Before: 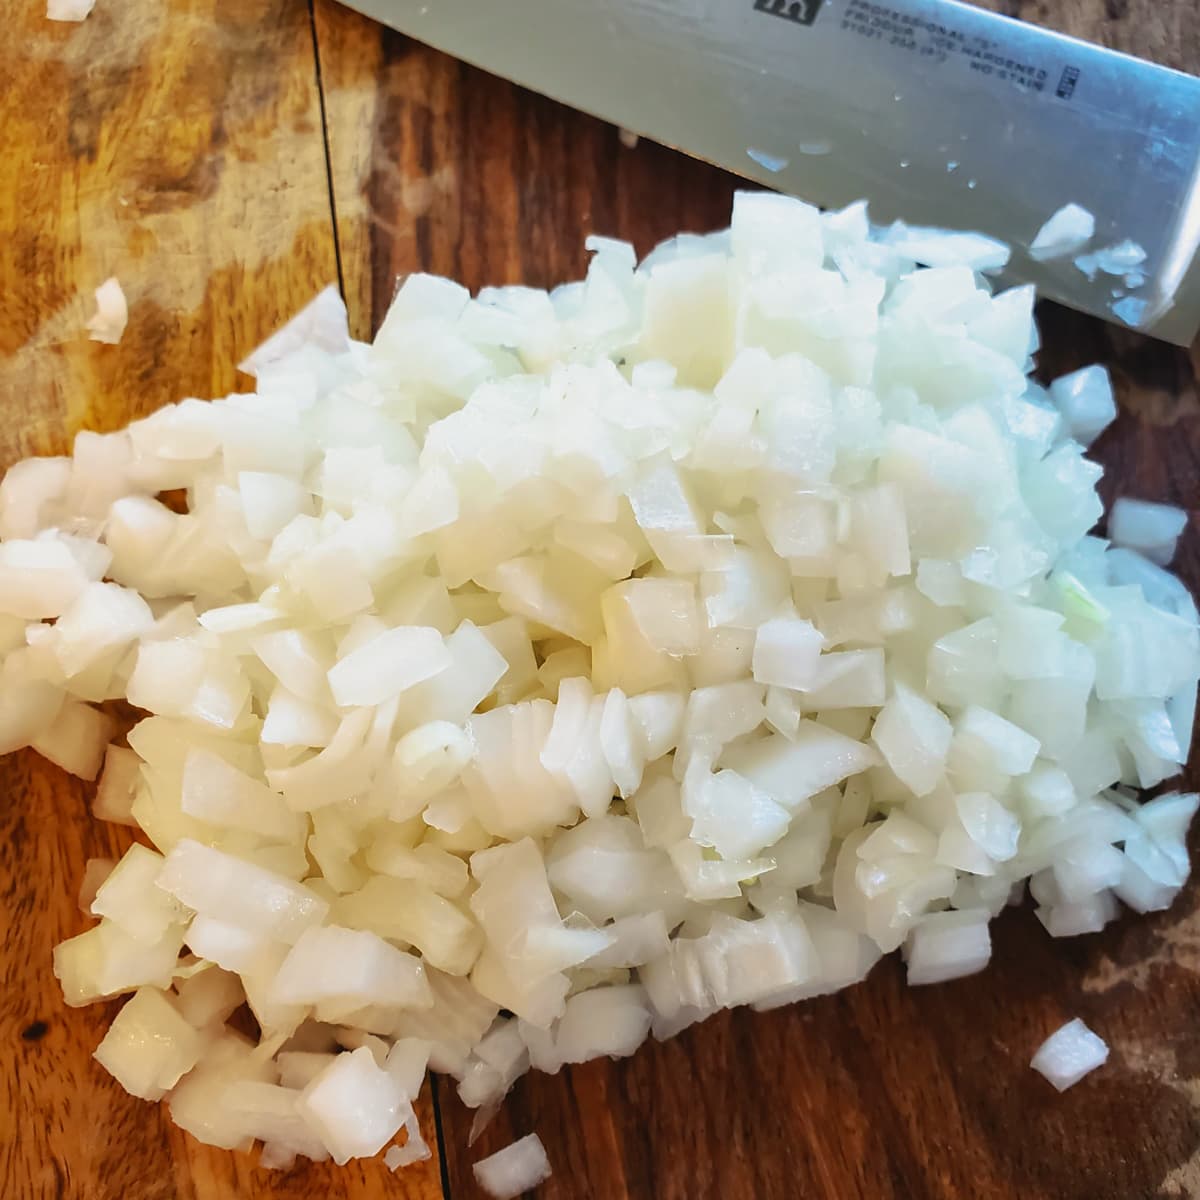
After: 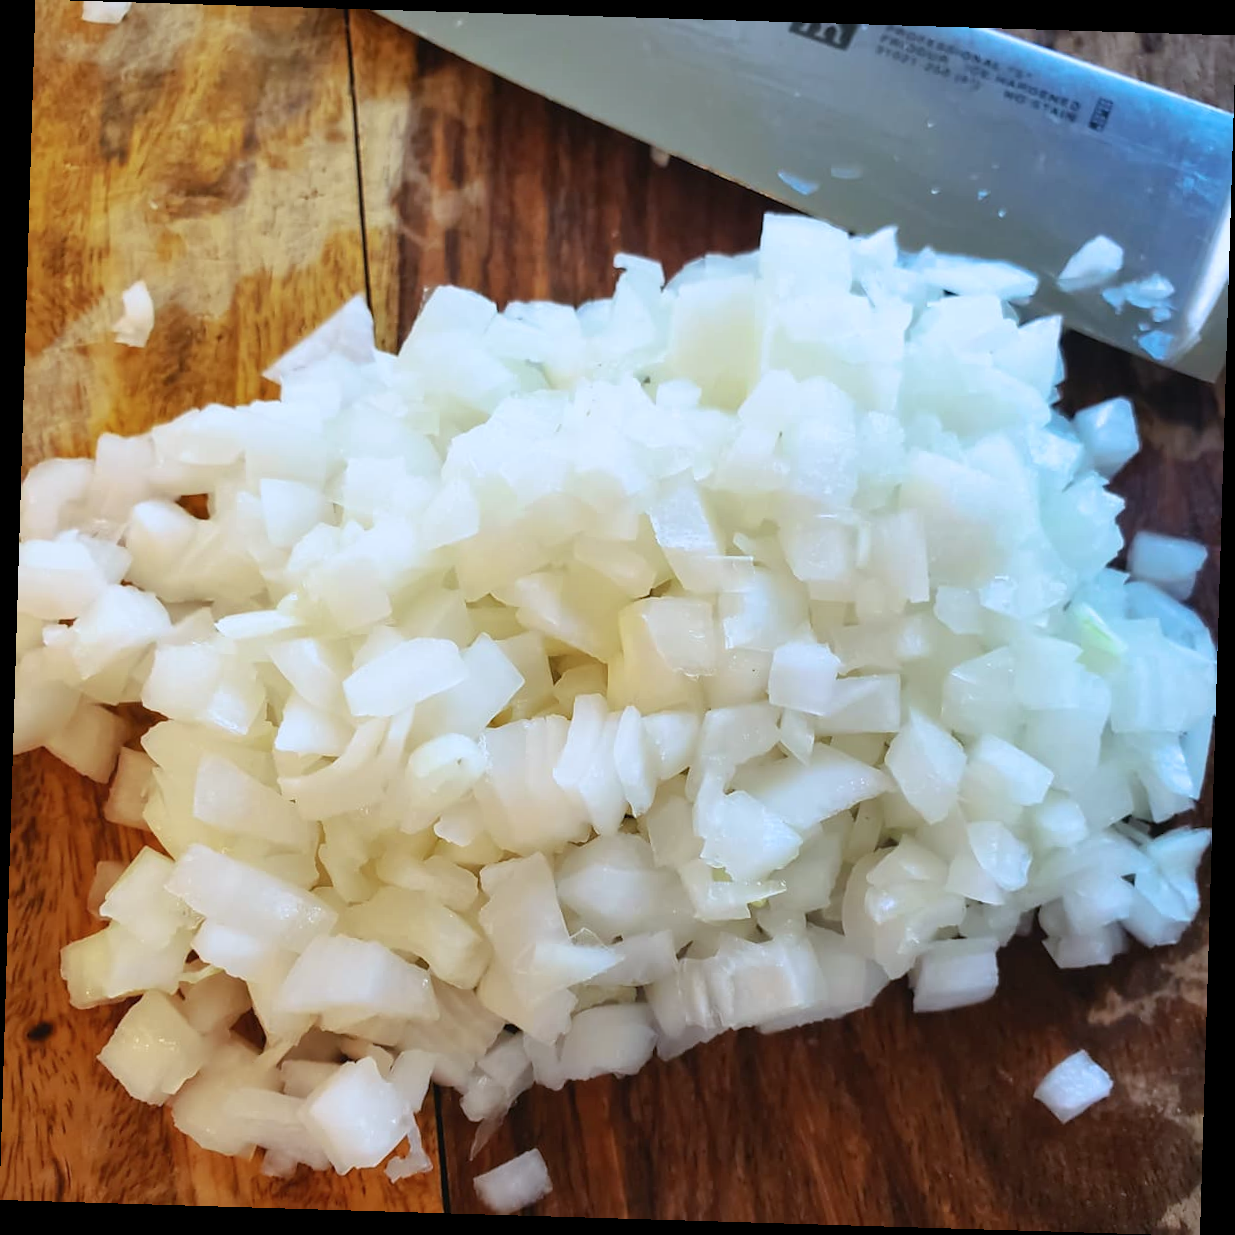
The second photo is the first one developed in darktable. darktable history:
rotate and perspective: rotation 1.72°, automatic cropping off
color calibration: x 0.37, y 0.382, temperature 4313.32 K
